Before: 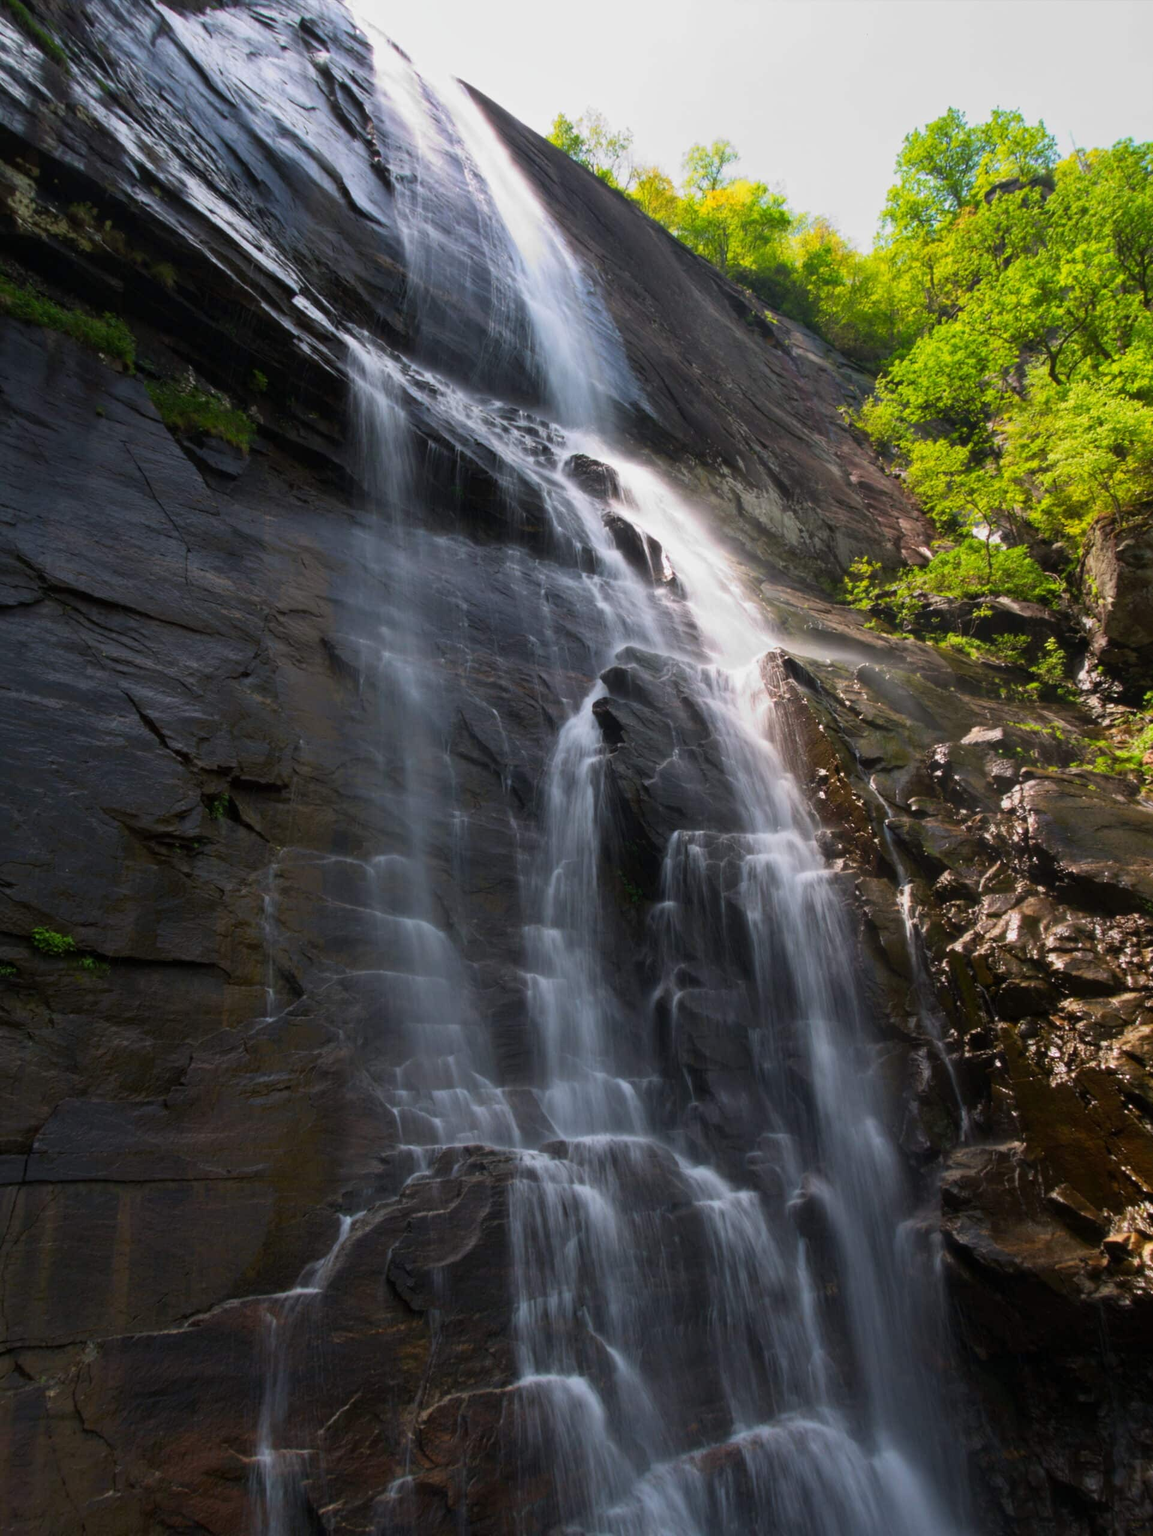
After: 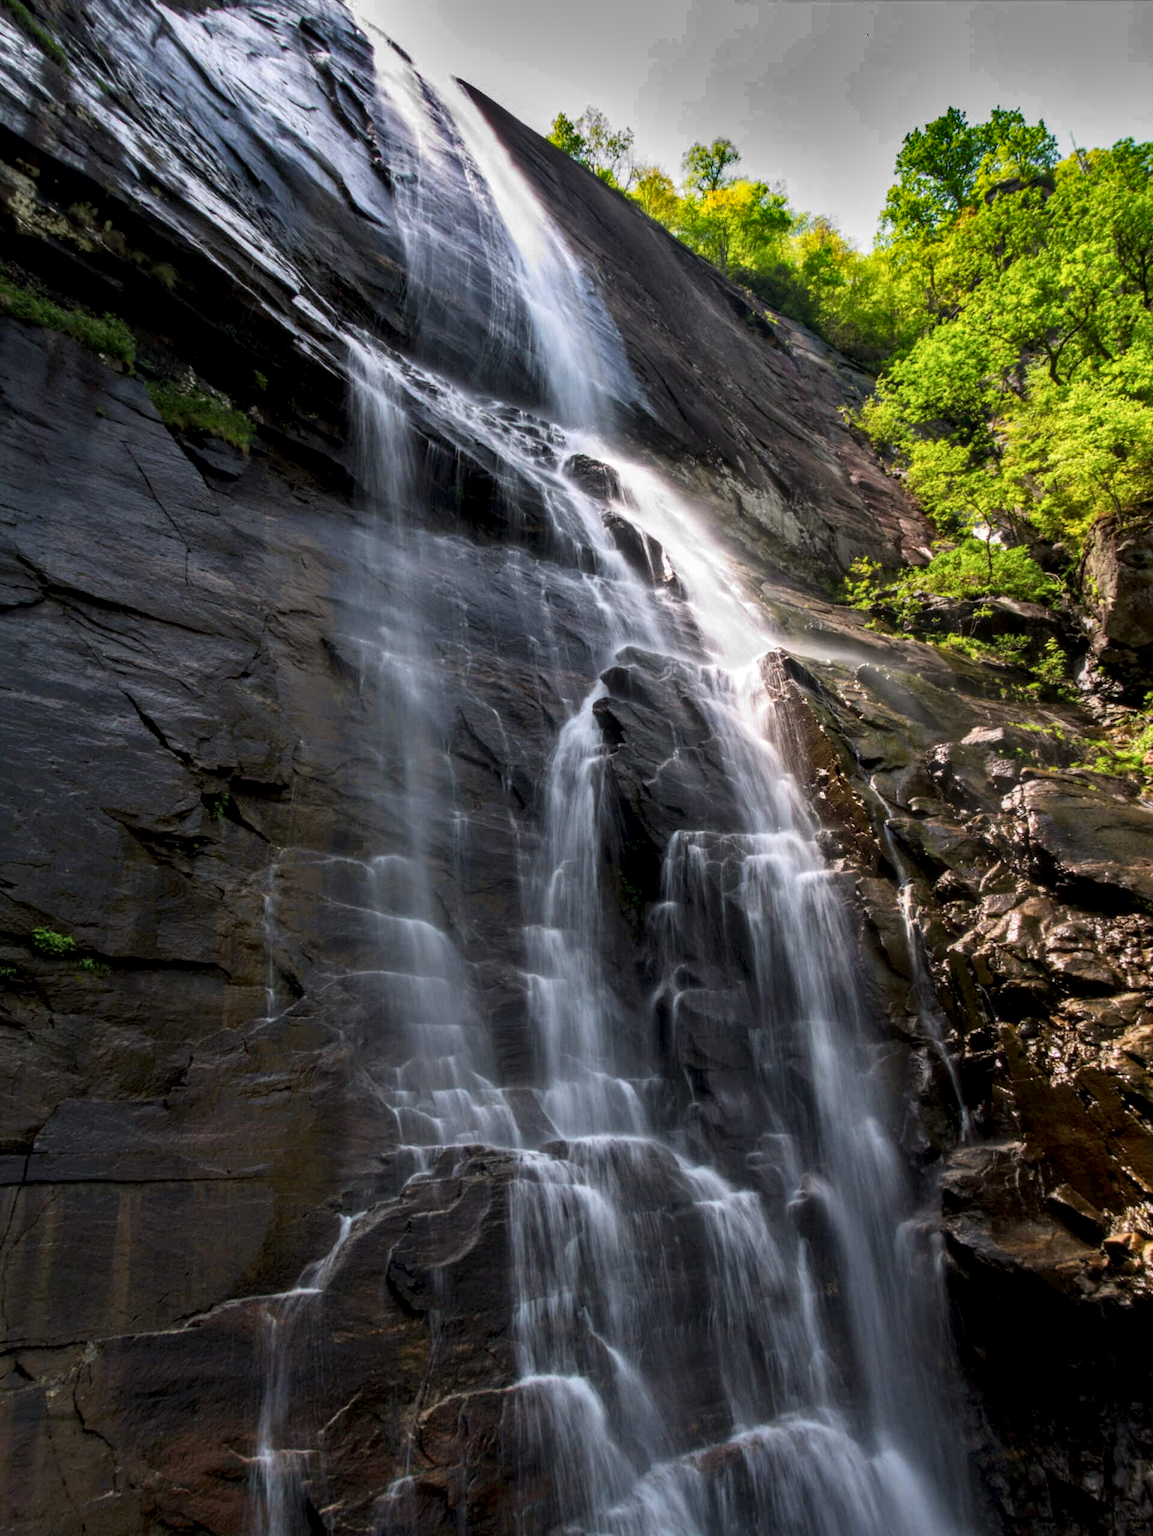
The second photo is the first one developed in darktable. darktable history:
shadows and highlights: shadows 19.13, highlights -83.41, soften with gaussian
local contrast: highlights 20%, detail 150%
